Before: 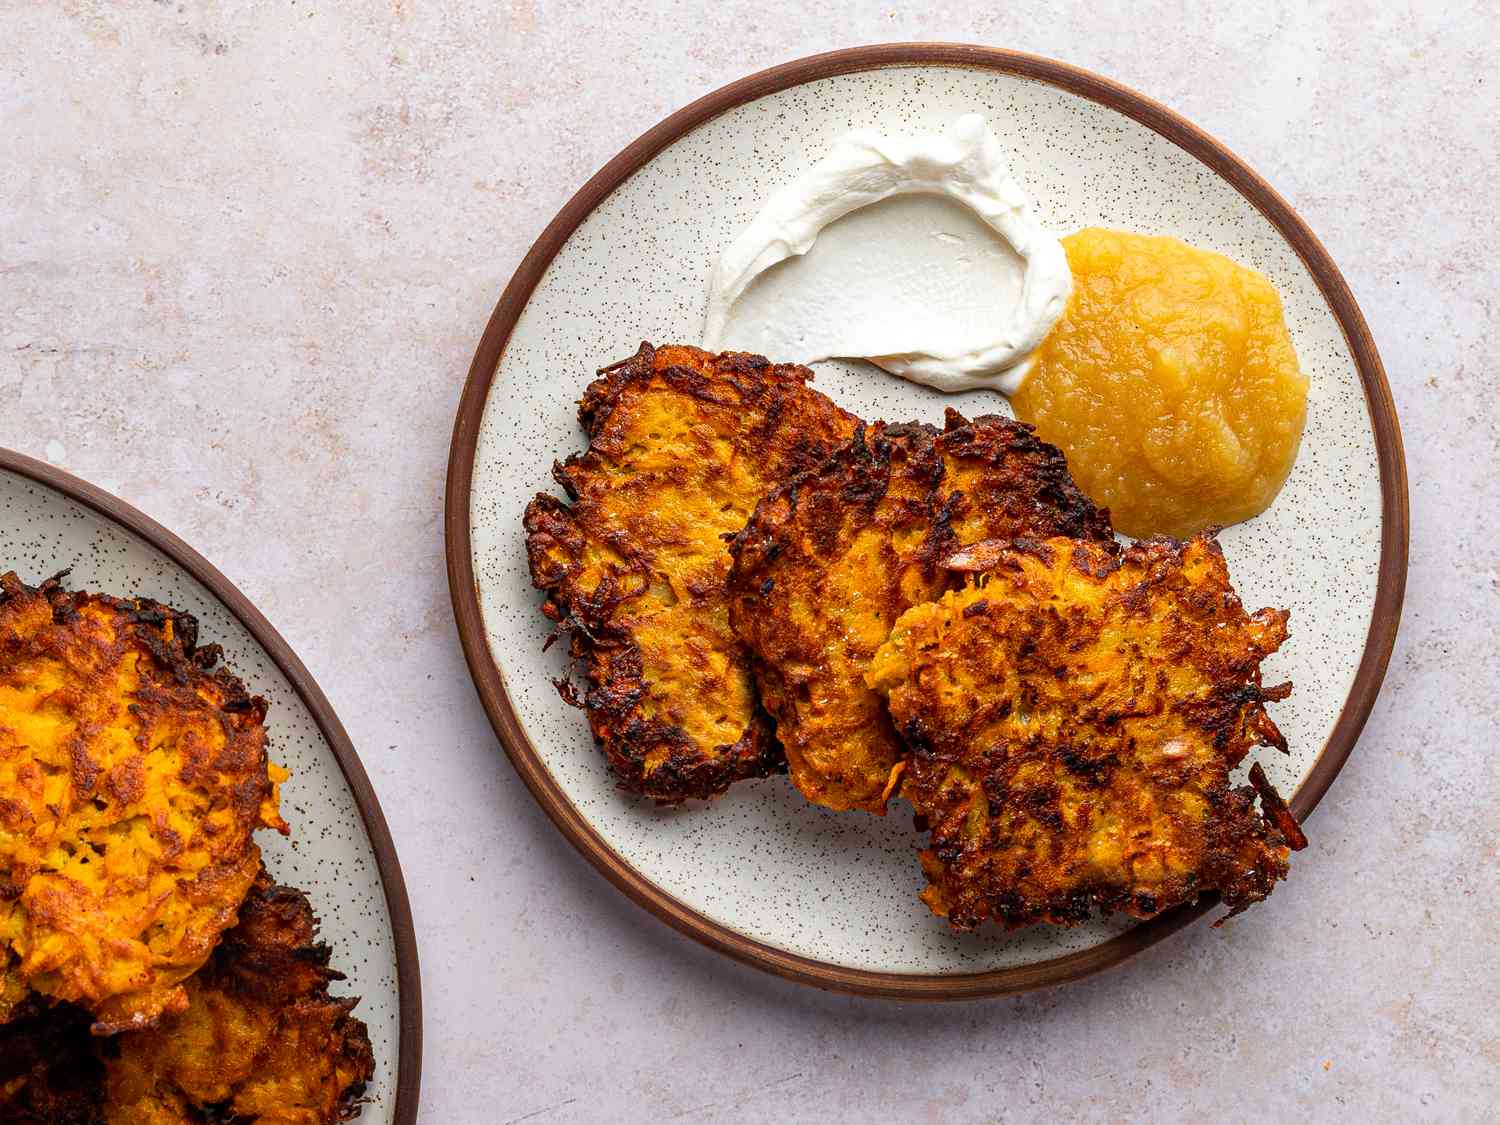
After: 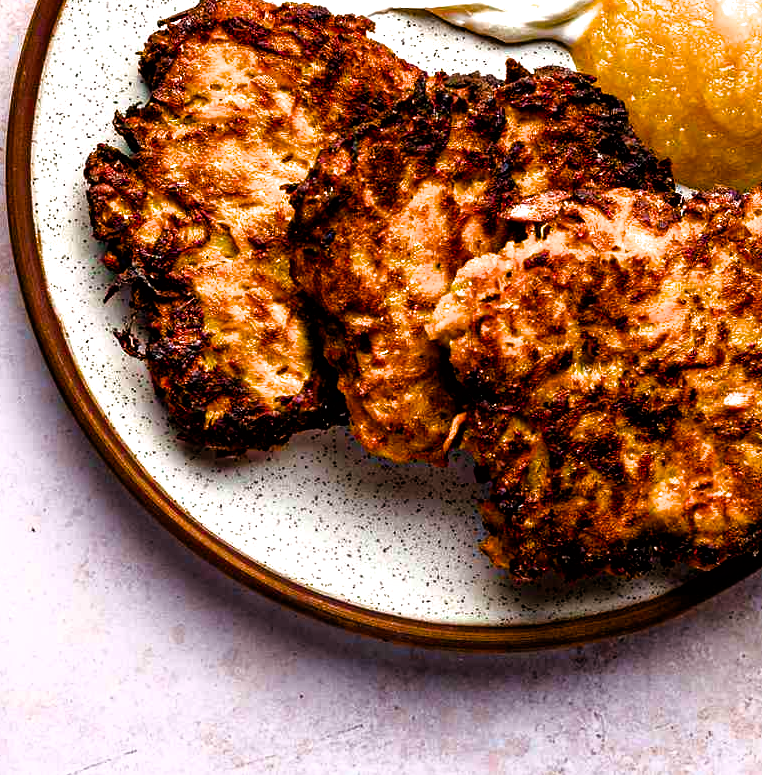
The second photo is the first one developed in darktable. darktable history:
crop and rotate: left 29.338%, top 31.098%, right 19.857%
filmic rgb: black relative exposure -8.28 EV, white relative exposure 2.2 EV, target white luminance 99.883%, hardness 7.14, latitude 75.07%, contrast 1.319, highlights saturation mix -2.66%, shadows ↔ highlights balance 29.99%, color science v6 (2022)
contrast brightness saturation: saturation 0.127
color balance rgb: power › hue 74.58°, linear chroma grading › global chroma 8.668%, perceptual saturation grading › global saturation 0.691%, perceptual saturation grading › highlights -16.86%, perceptual saturation grading › mid-tones 33.546%, perceptual saturation grading › shadows 50.555%, global vibrance 25.008%, contrast 20.399%
